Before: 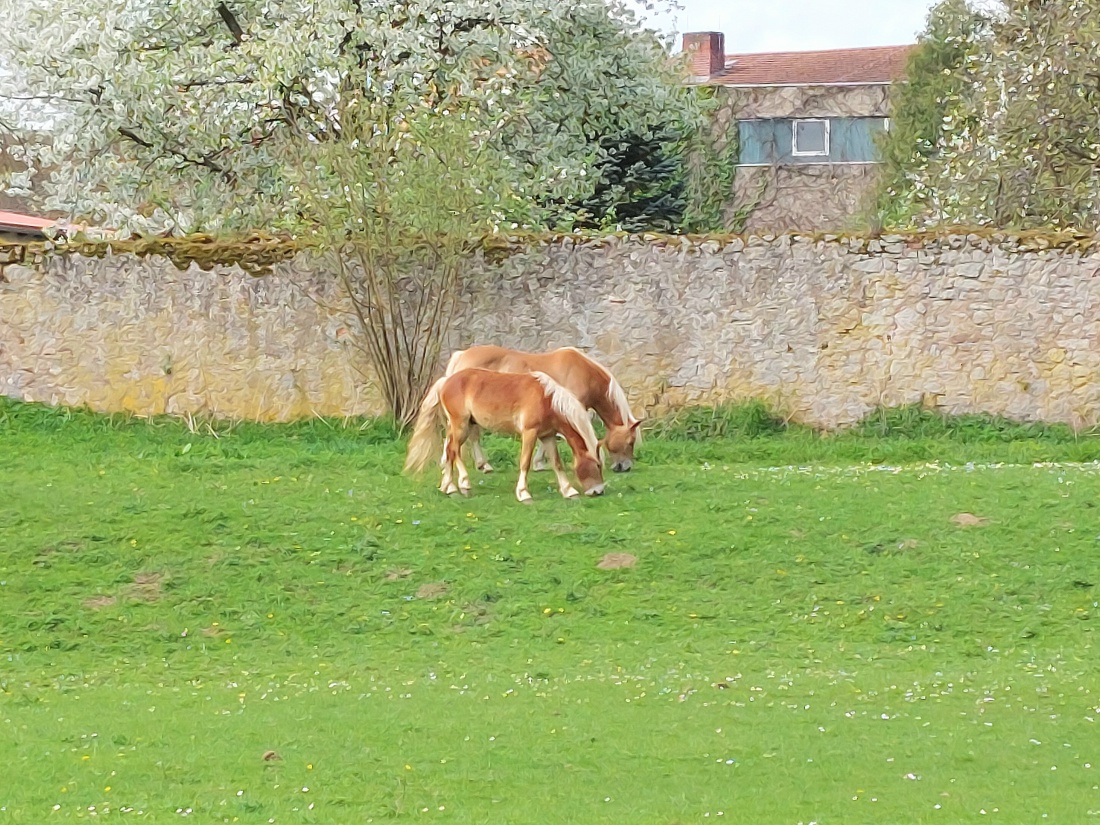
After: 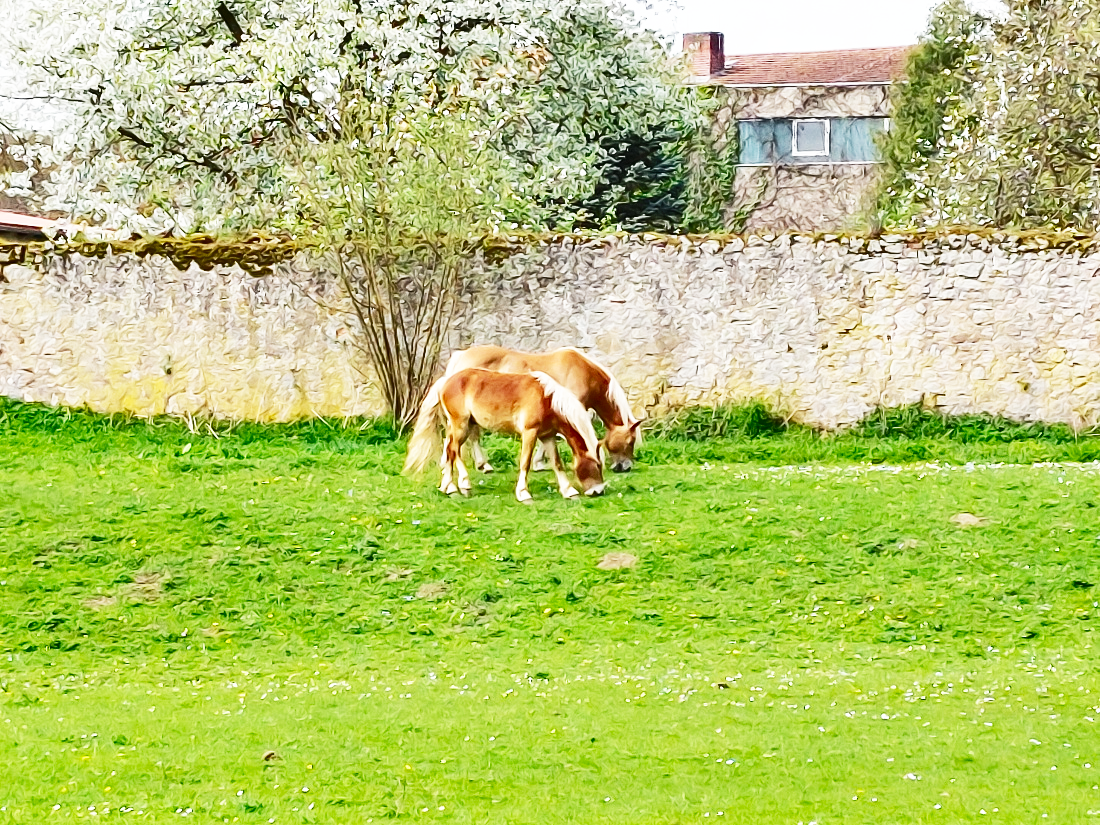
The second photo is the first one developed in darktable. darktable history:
exposure: compensate highlight preservation false
shadows and highlights: shadows 59.98, highlights -60.13, soften with gaussian
base curve: curves: ch0 [(0, 0) (0.026, 0.03) (0.109, 0.232) (0.351, 0.748) (0.669, 0.968) (1, 1)], preserve colors none
